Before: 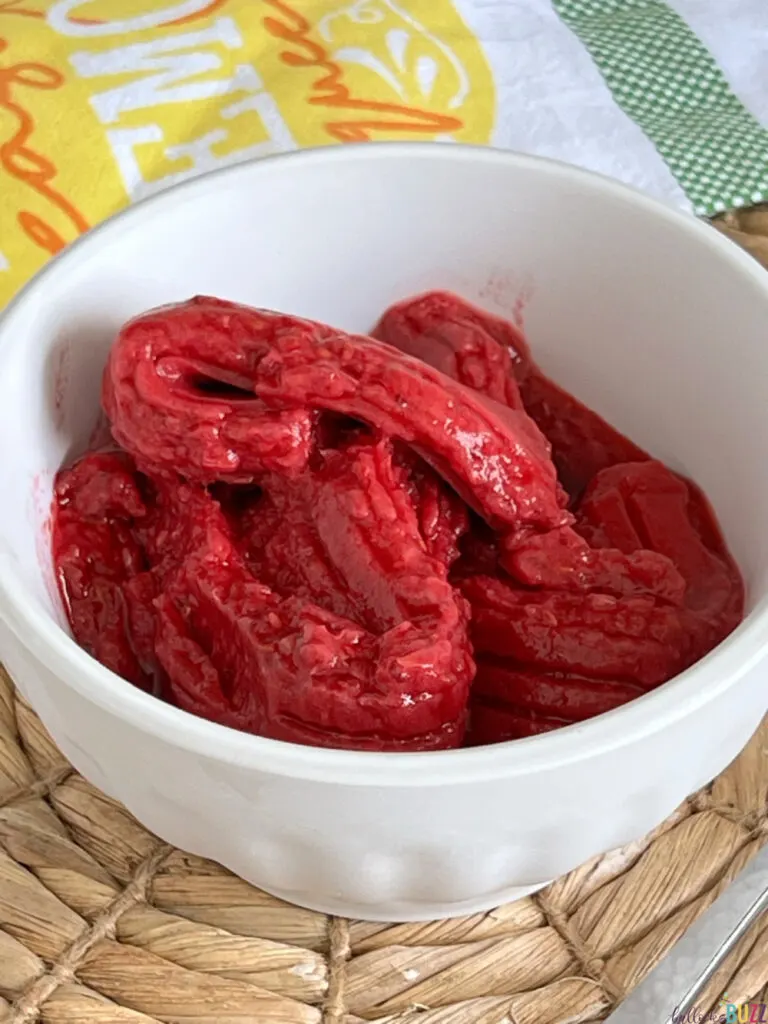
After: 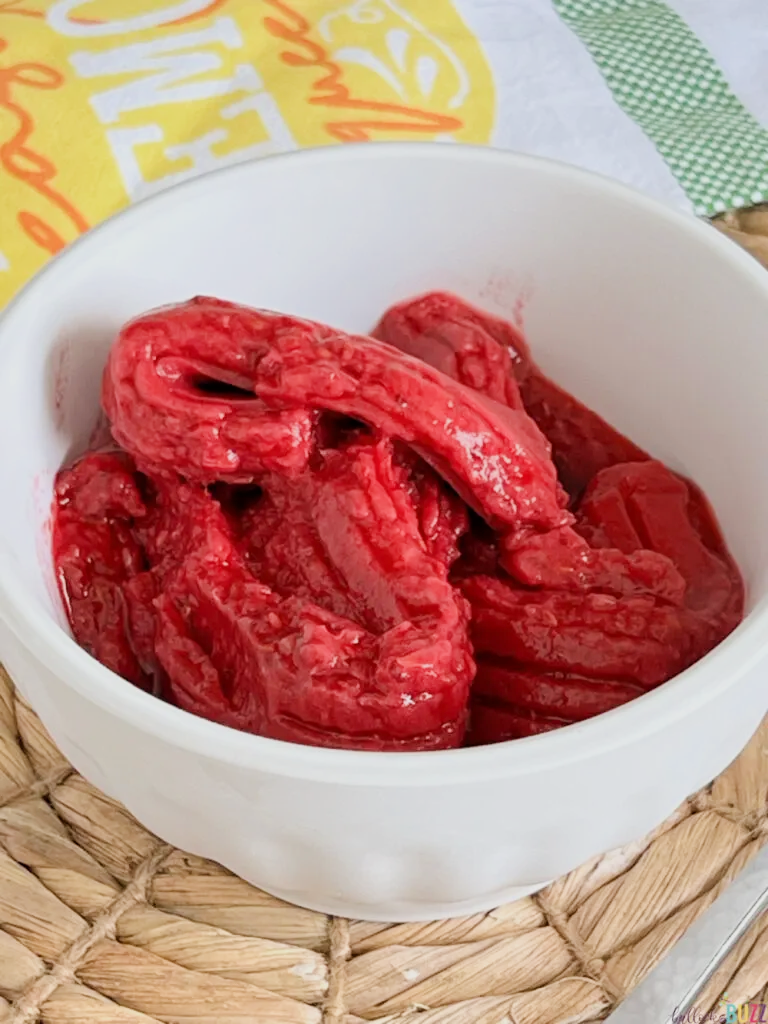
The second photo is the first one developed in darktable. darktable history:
filmic rgb: black relative exposure -7.65 EV, white relative exposure 4.56 EV, threshold 5.99 EV, hardness 3.61, iterations of high-quality reconstruction 0, enable highlight reconstruction true
exposure: exposure 0.605 EV, compensate highlight preservation false
